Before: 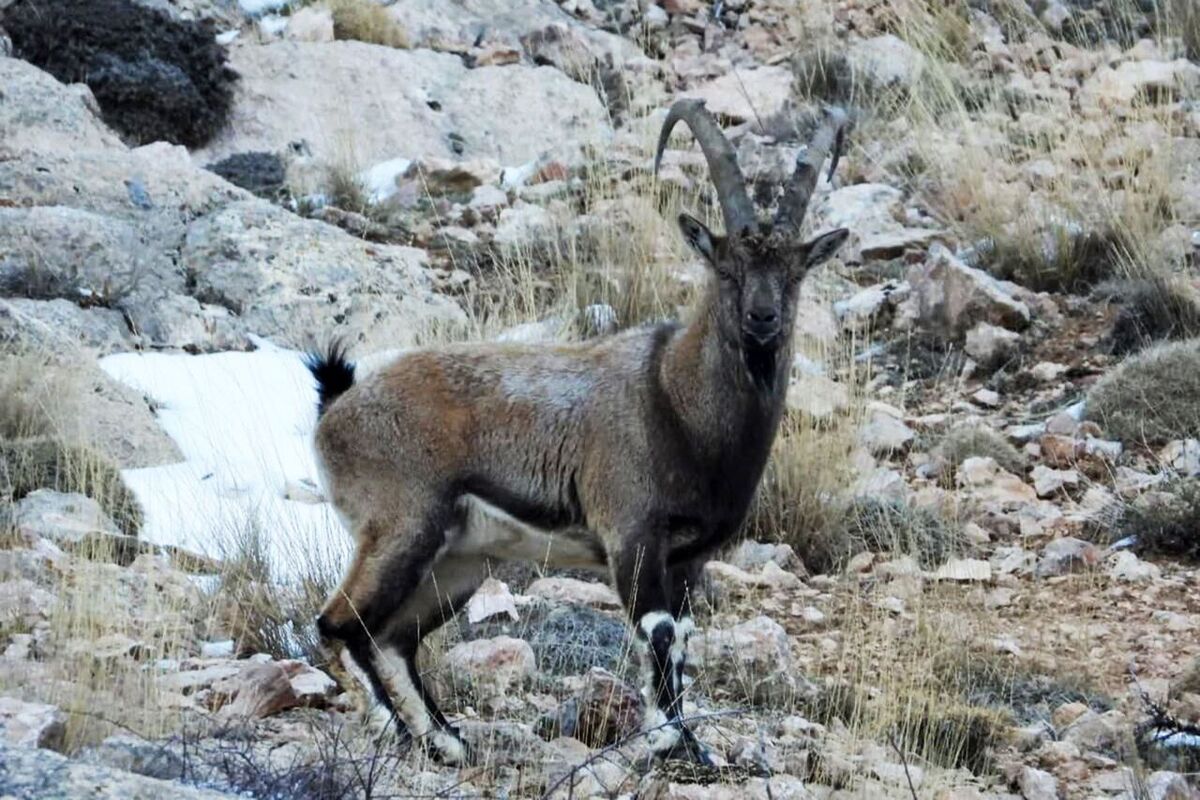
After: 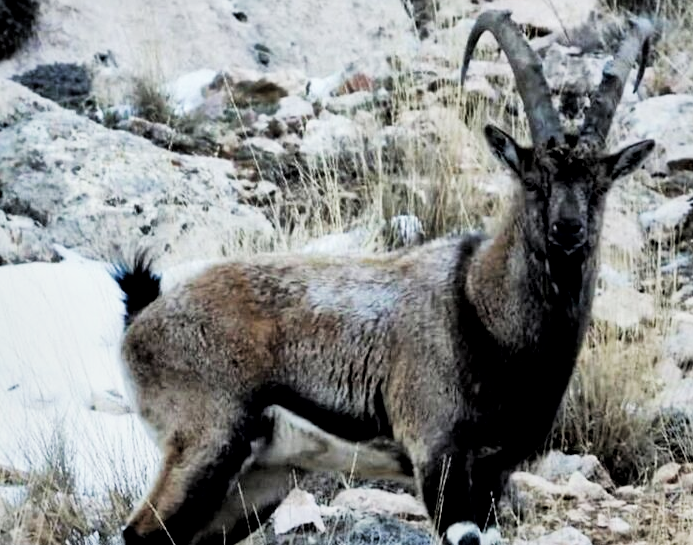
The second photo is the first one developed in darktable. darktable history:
crop: left 16.202%, top 11.208%, right 26.045%, bottom 20.557%
filmic rgb: black relative exposure -5 EV, hardness 2.88, contrast 1.3, highlights saturation mix -30%
local contrast: mode bilateral grid, contrast 20, coarseness 50, detail 171%, midtone range 0.2
exposure: exposure 0.236 EV, compensate highlight preservation false
